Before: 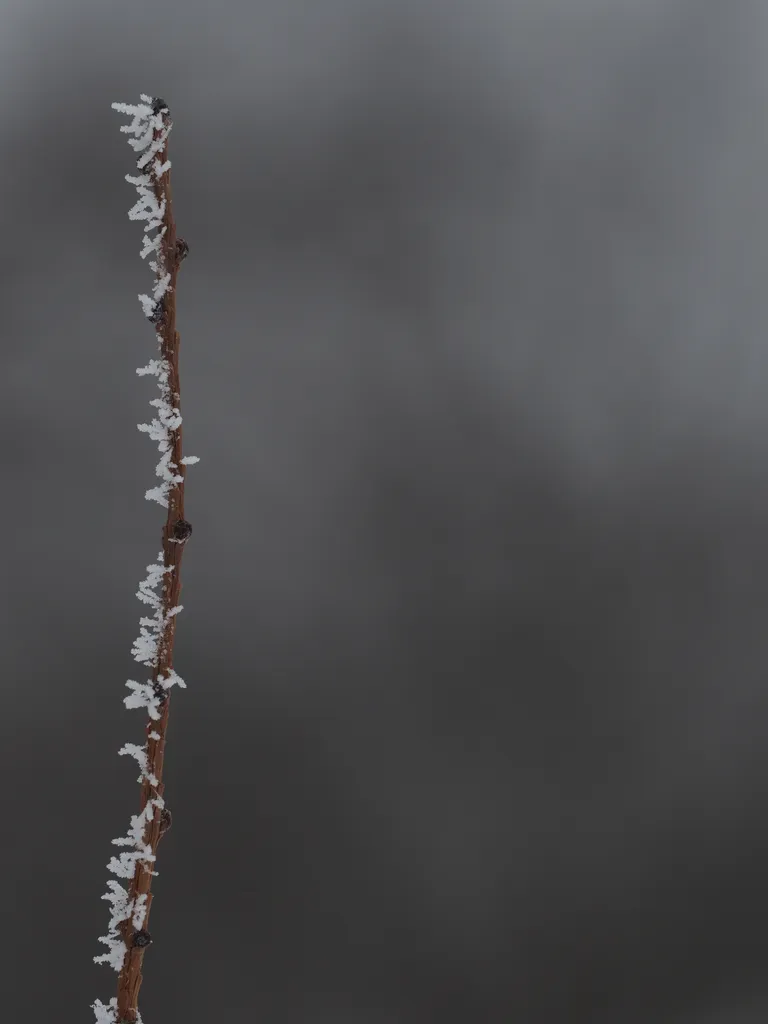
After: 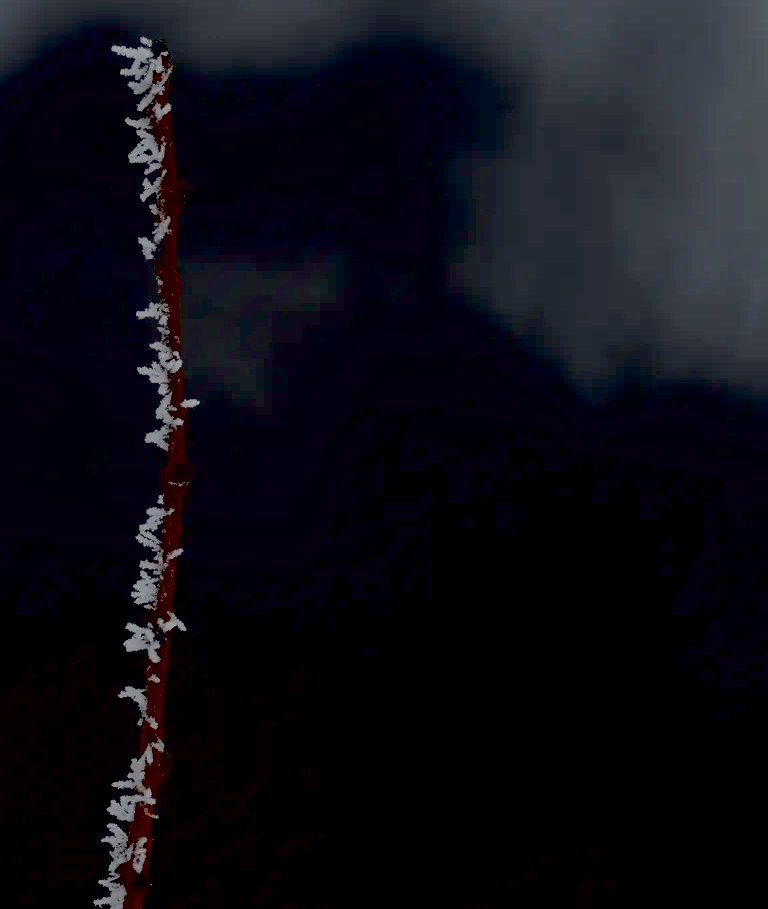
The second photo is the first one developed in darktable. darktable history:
crop and rotate: top 5.609%, bottom 5.609%
exposure: black level correction 0.1, exposure -0.092 EV, compensate highlight preservation false
